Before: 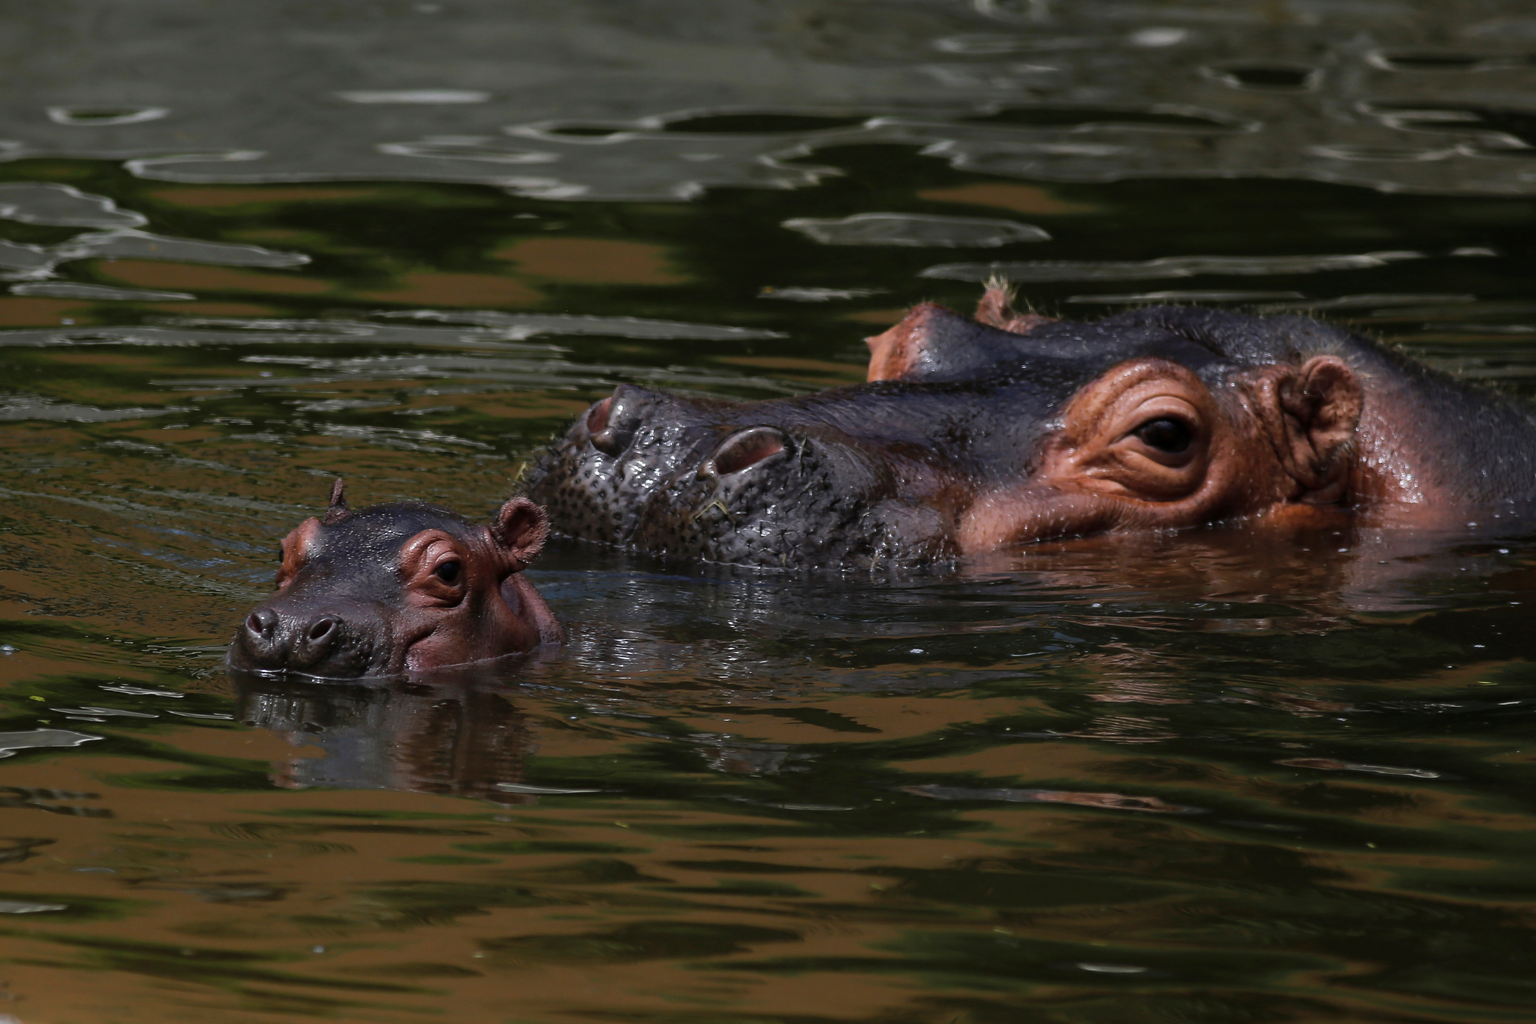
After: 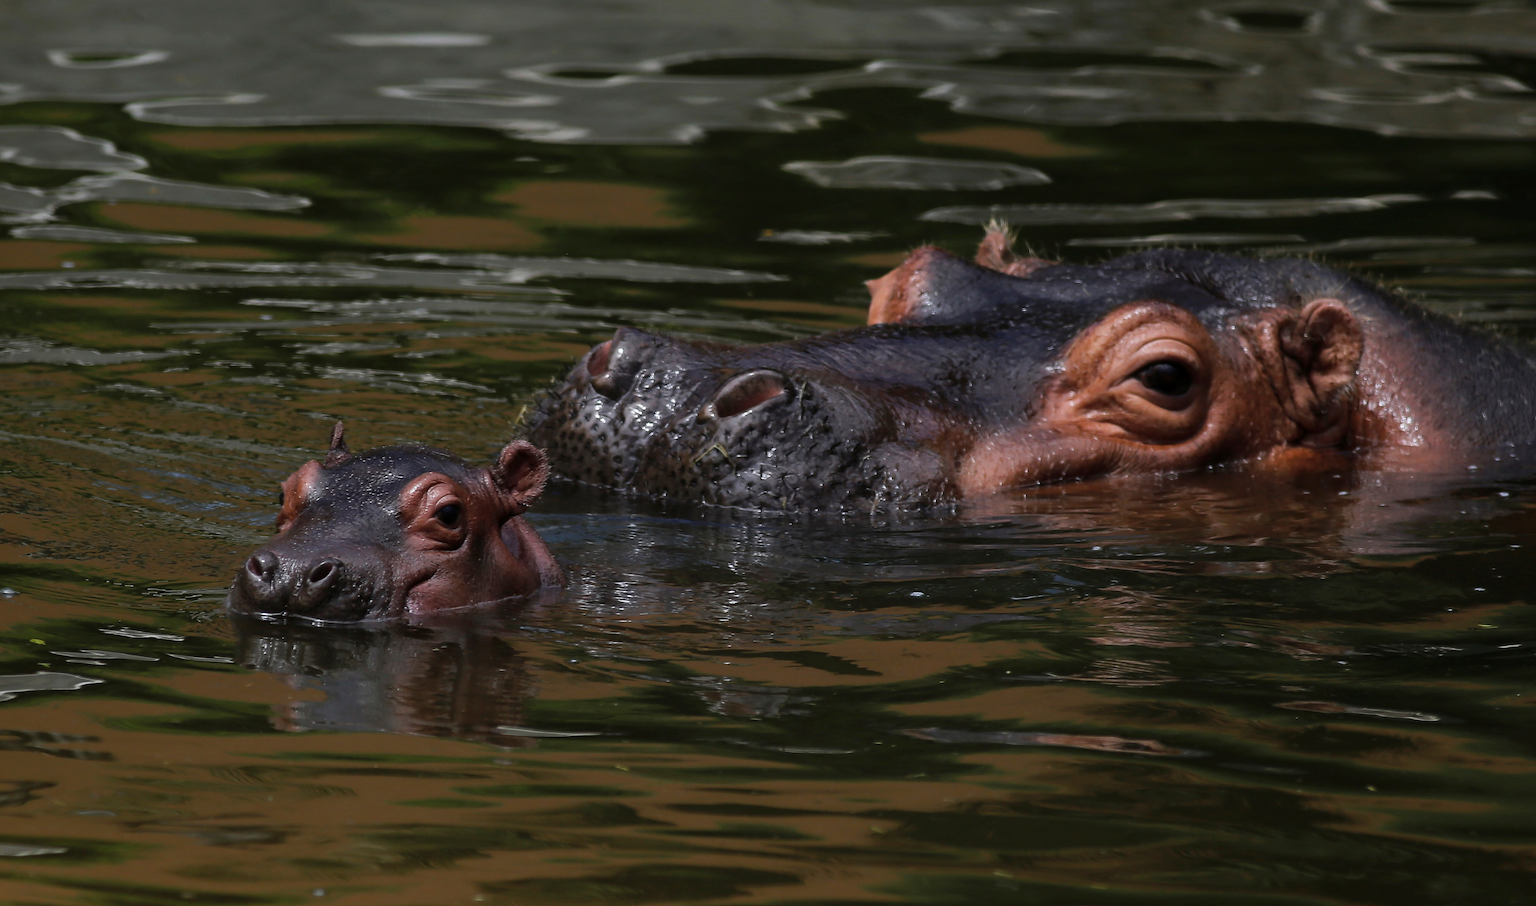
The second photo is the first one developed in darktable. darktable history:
crop and rotate: top 5.618%, bottom 5.844%
